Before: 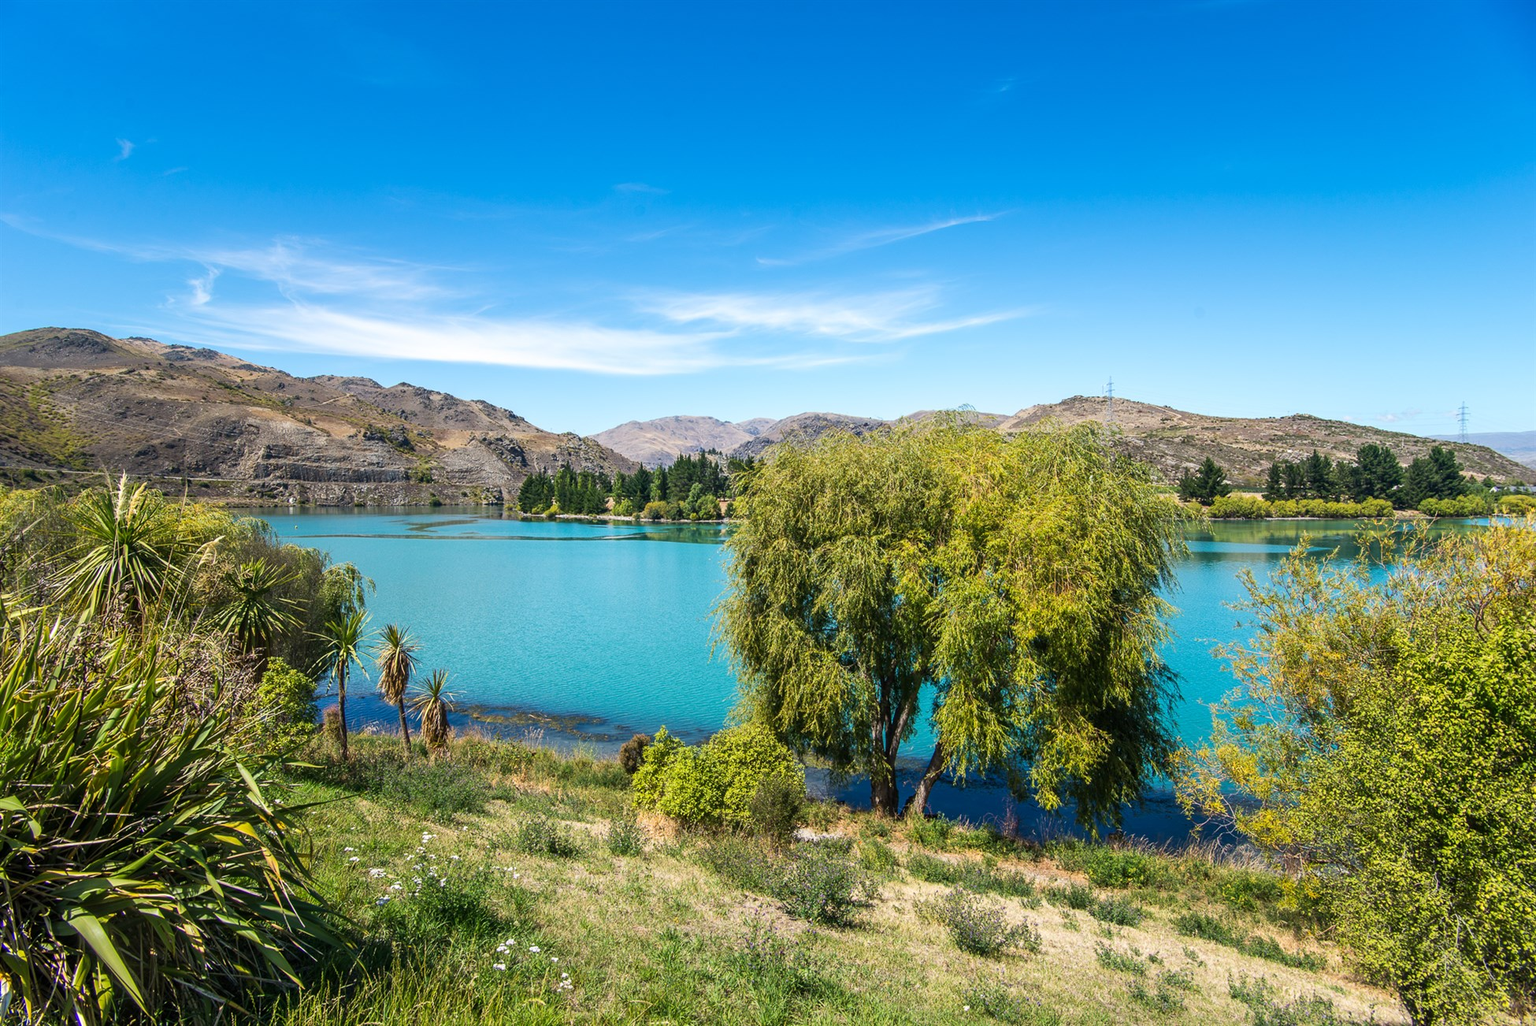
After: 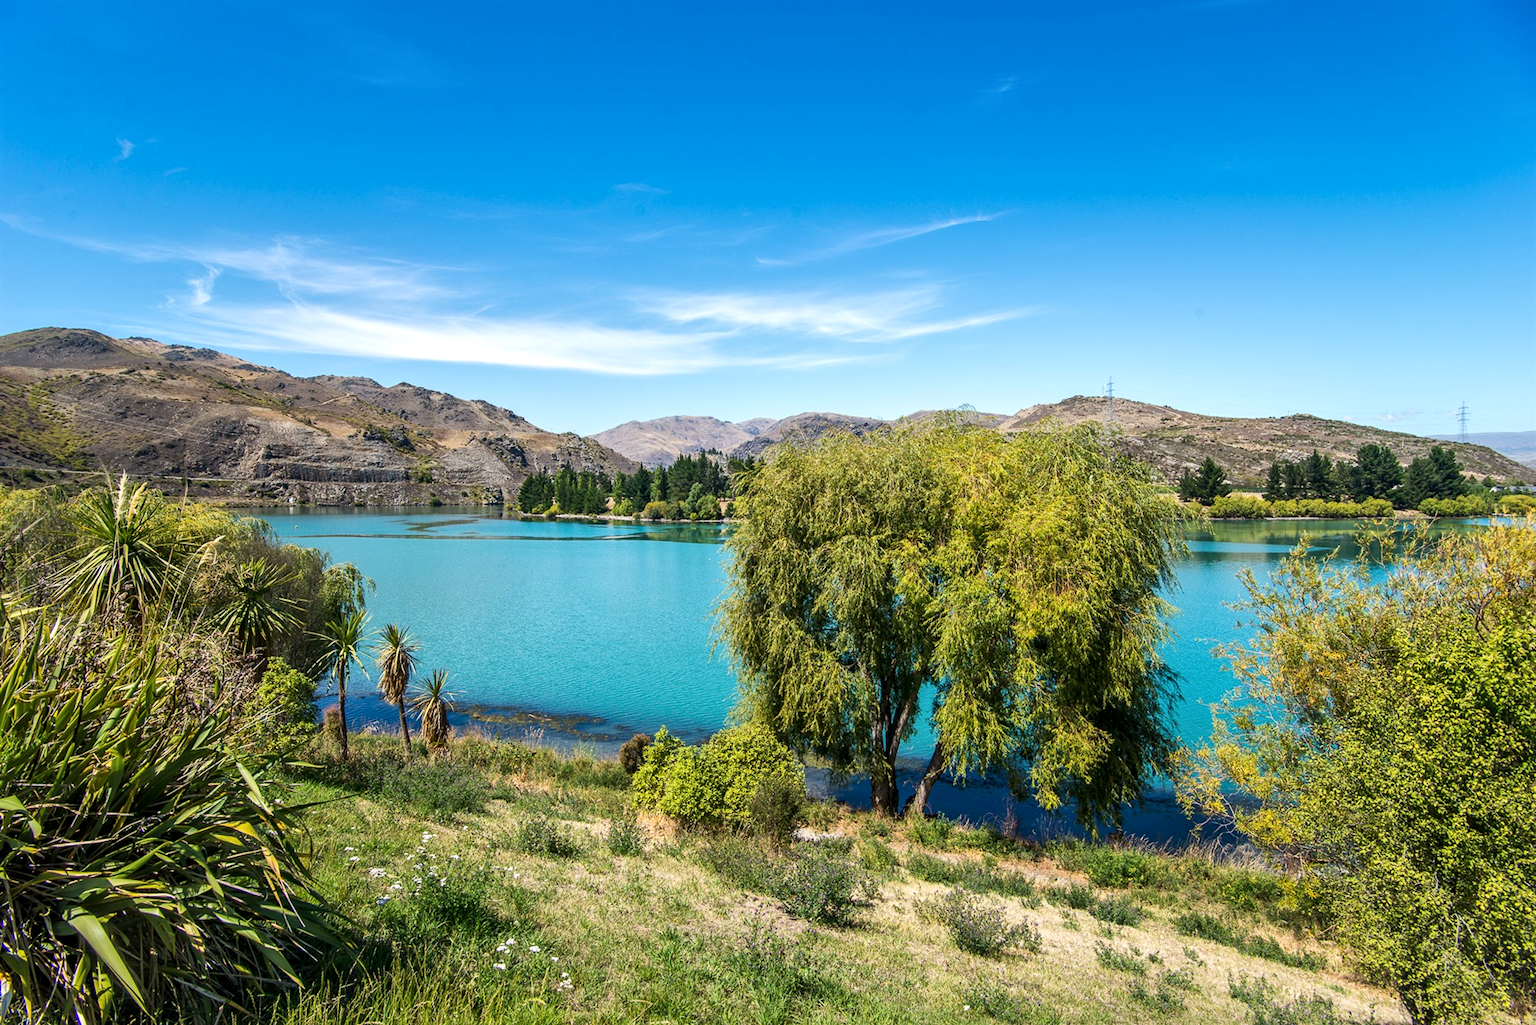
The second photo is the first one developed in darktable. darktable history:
local contrast: mode bilateral grid, contrast 20, coarseness 50, detail 132%, midtone range 0.2
shadows and highlights: radius 331.84, shadows 53.55, highlights -100, compress 94.63%, highlights color adjustment 73.23%, soften with gaussian
